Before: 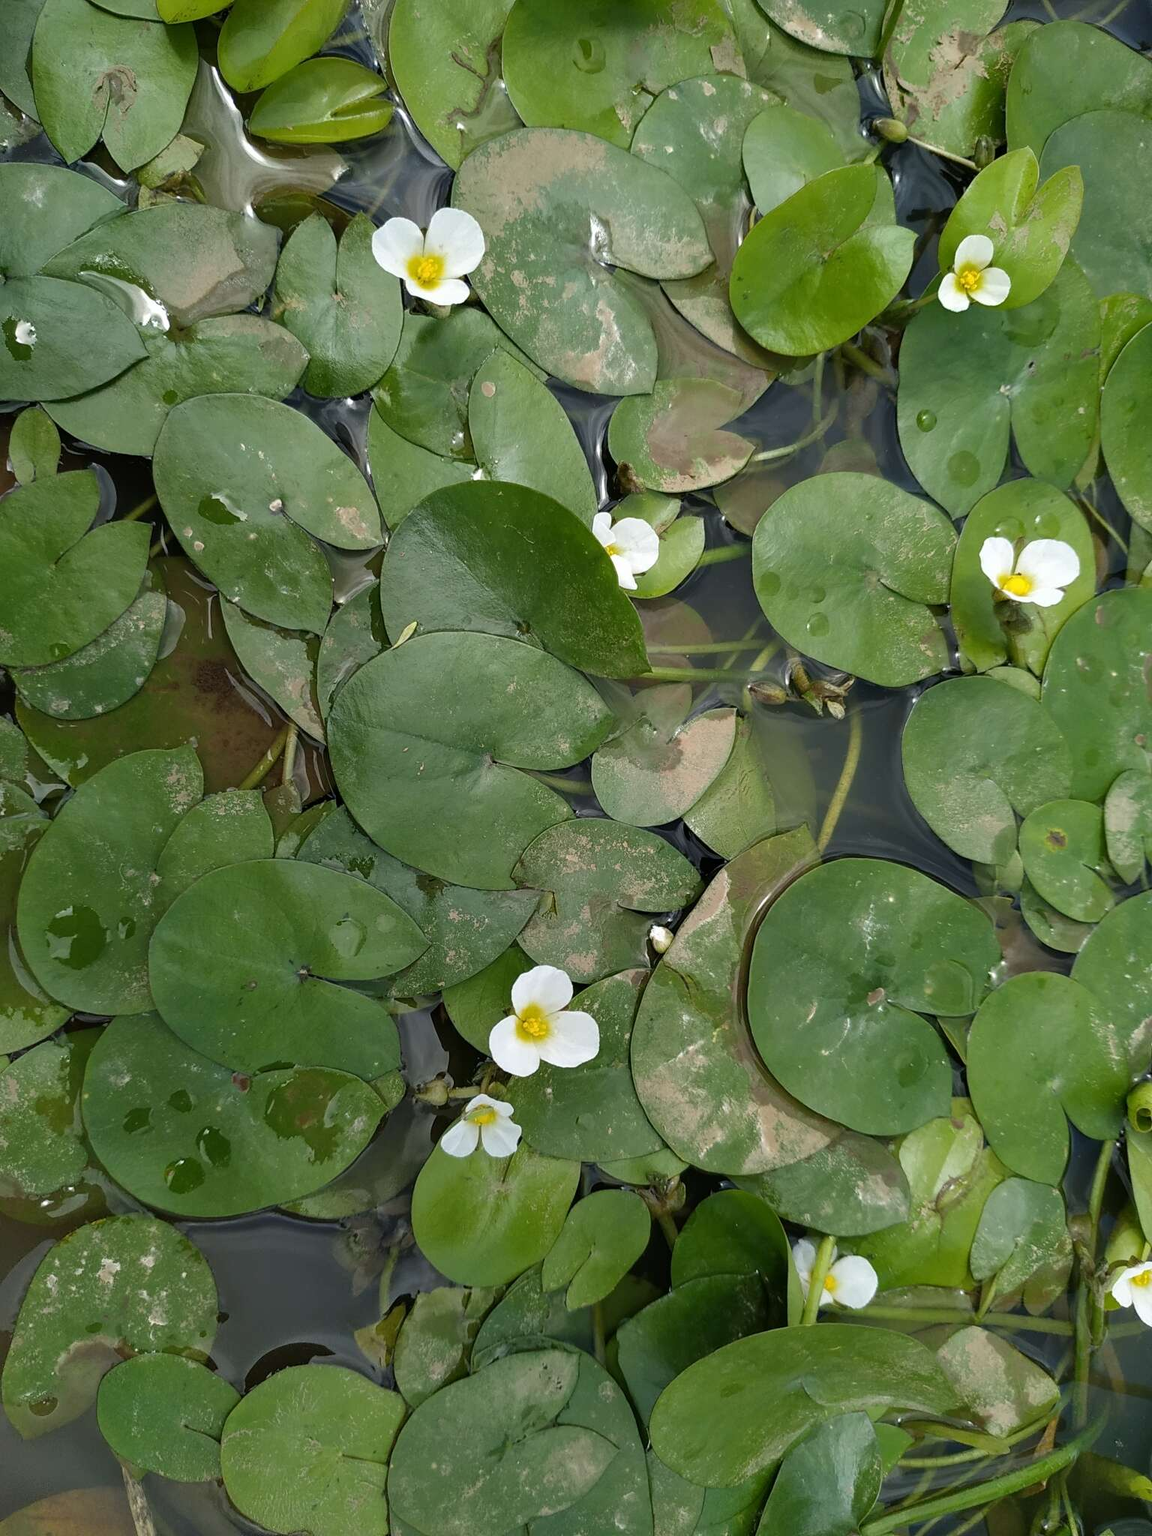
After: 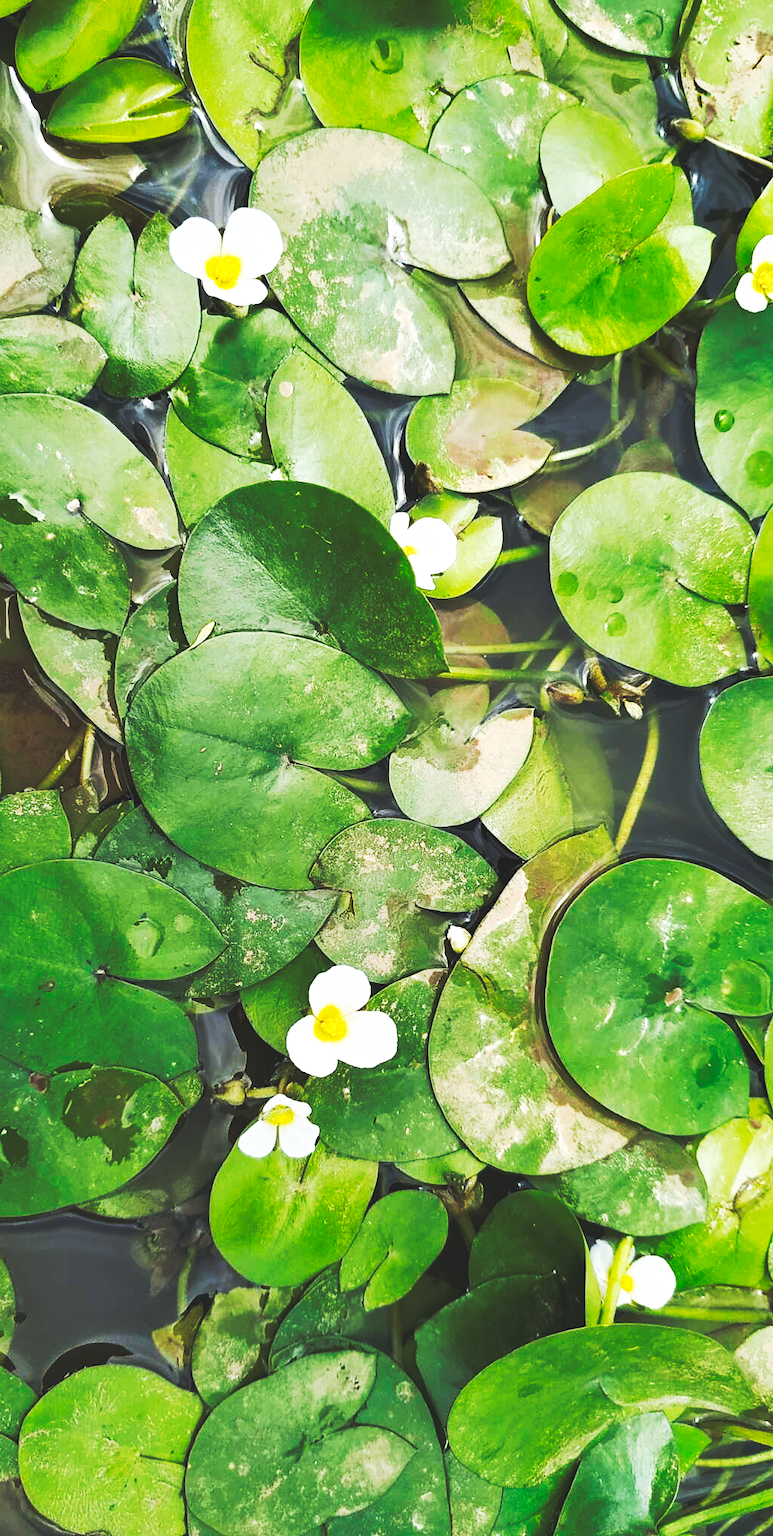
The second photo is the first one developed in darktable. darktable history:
base curve: curves: ch0 [(0, 0.015) (0.085, 0.116) (0.134, 0.298) (0.19, 0.545) (0.296, 0.764) (0.599, 0.982) (1, 1)], preserve colors none
shadows and highlights: shadows 37.84, highlights -27.27, soften with gaussian
crop and rotate: left 17.597%, right 15.266%
